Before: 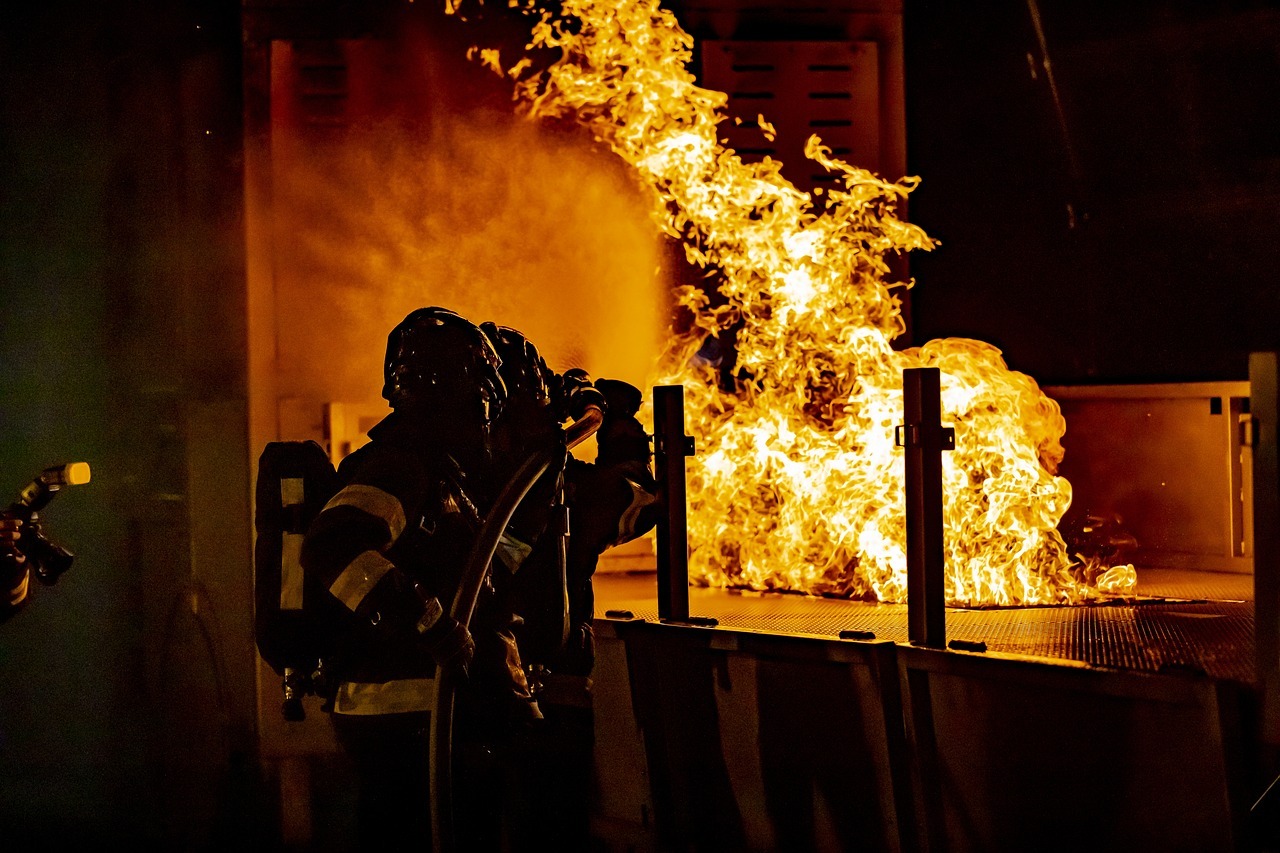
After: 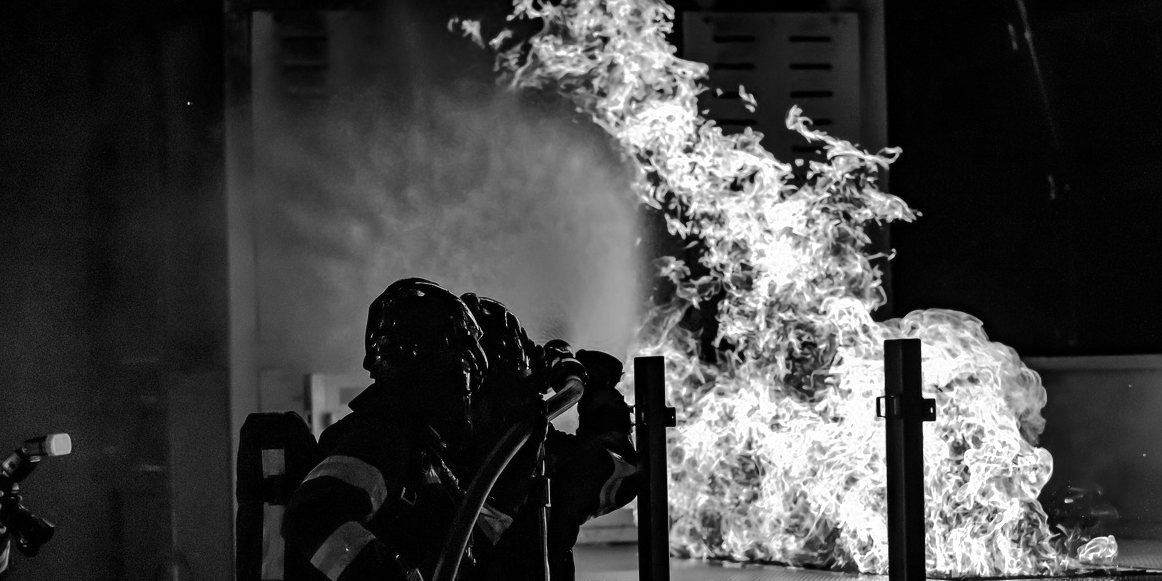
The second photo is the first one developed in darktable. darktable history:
color zones: curves: ch0 [(0.002, 0.593) (0.143, 0.417) (0.285, 0.541) (0.455, 0.289) (0.608, 0.327) (0.727, 0.283) (0.869, 0.571) (1, 0.603)]; ch1 [(0, 0) (0.143, 0) (0.286, 0) (0.429, 0) (0.571, 0) (0.714, 0) (0.857, 0)]
crop: left 1.509%, top 3.441%, right 7.662%, bottom 28.408%
